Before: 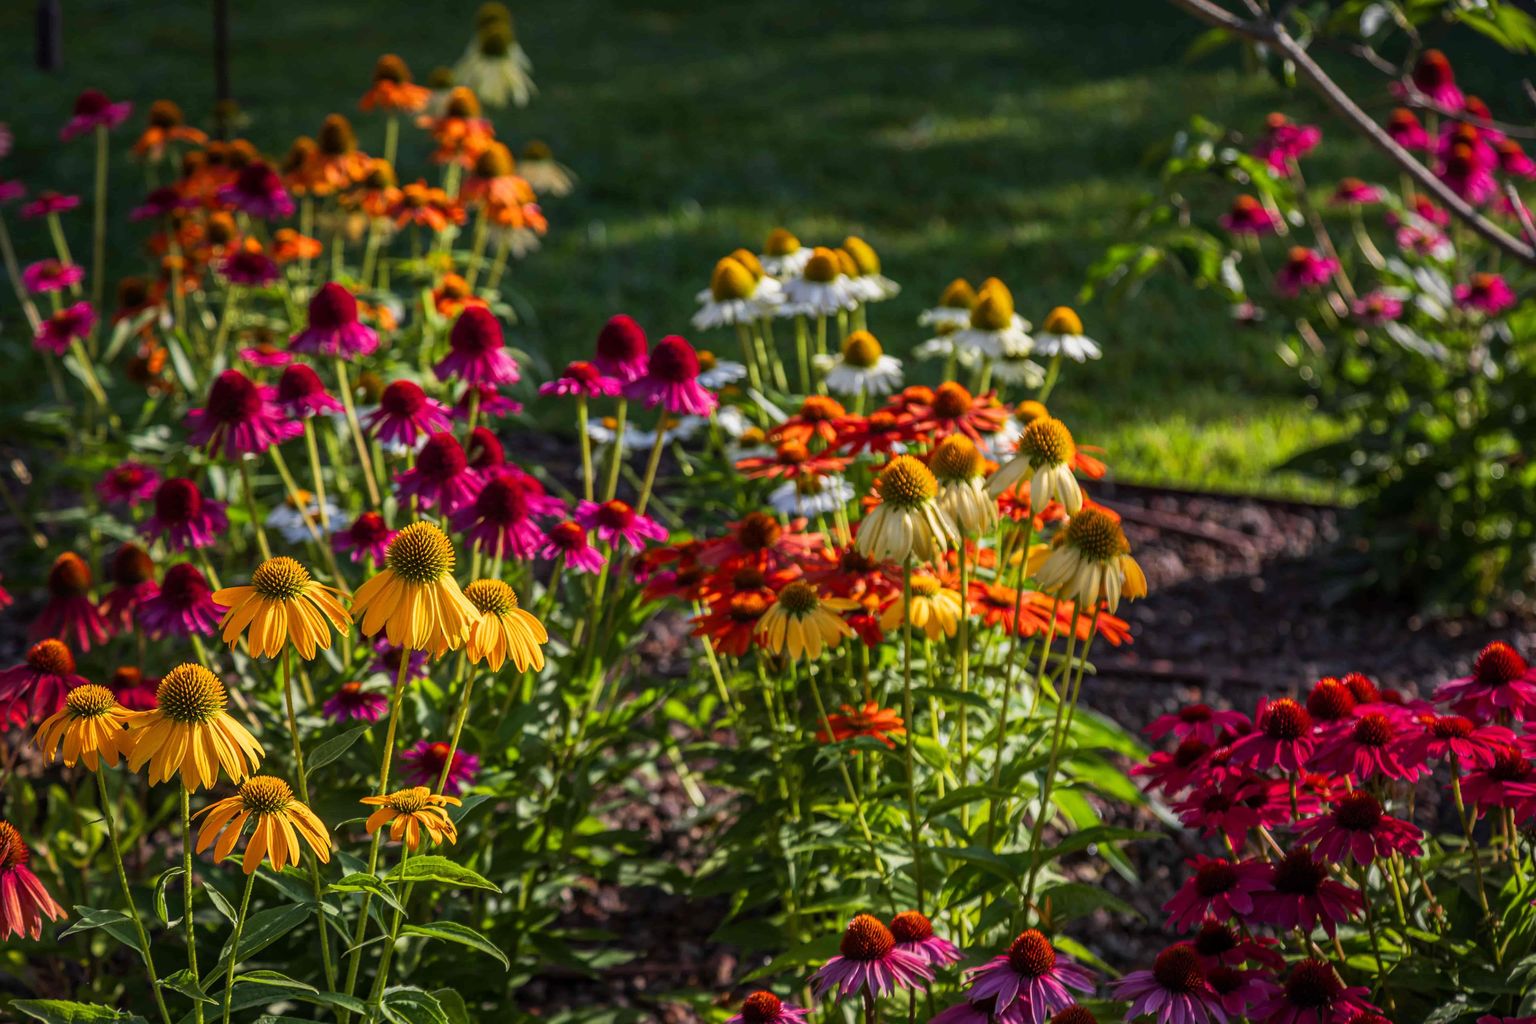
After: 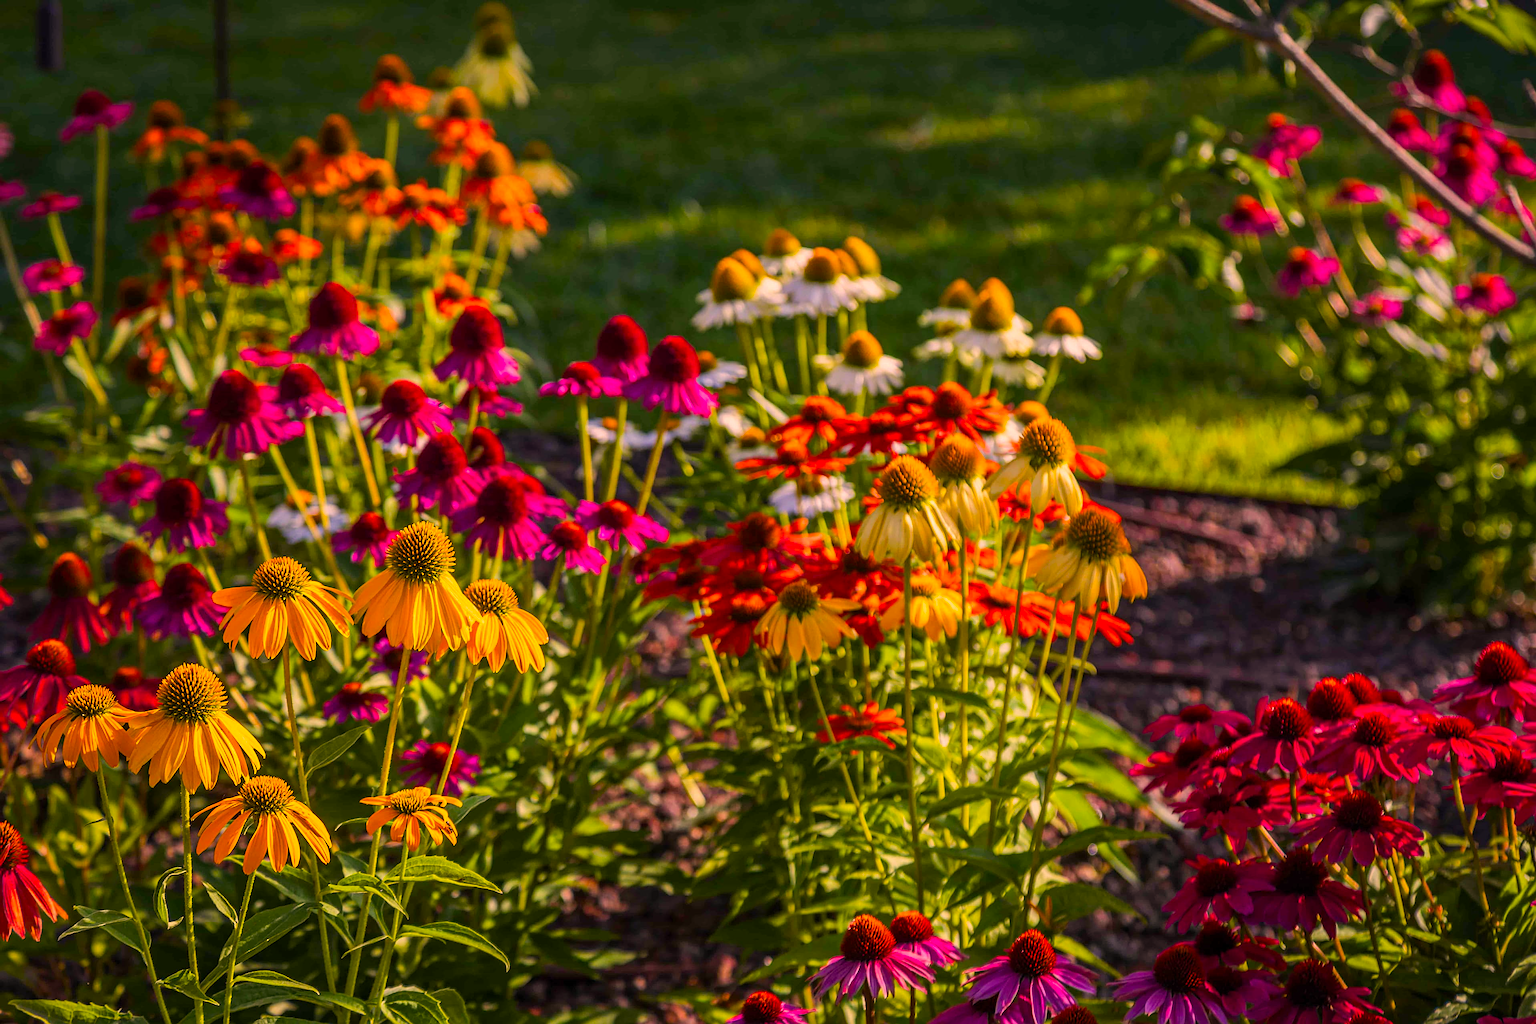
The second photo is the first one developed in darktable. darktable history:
color correction: highlights a* 21.16, highlights b* 19.61
sharpen: on, module defaults
color balance rgb: perceptual saturation grading › global saturation 25%, perceptual brilliance grading › mid-tones 10%, perceptual brilliance grading › shadows 15%, global vibrance 20%
